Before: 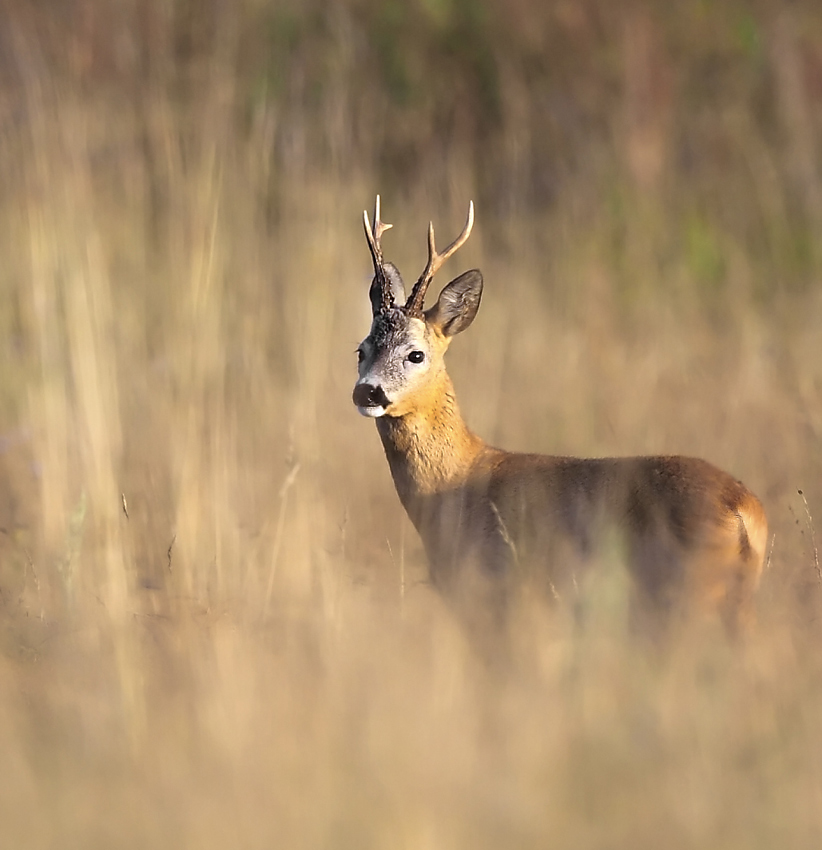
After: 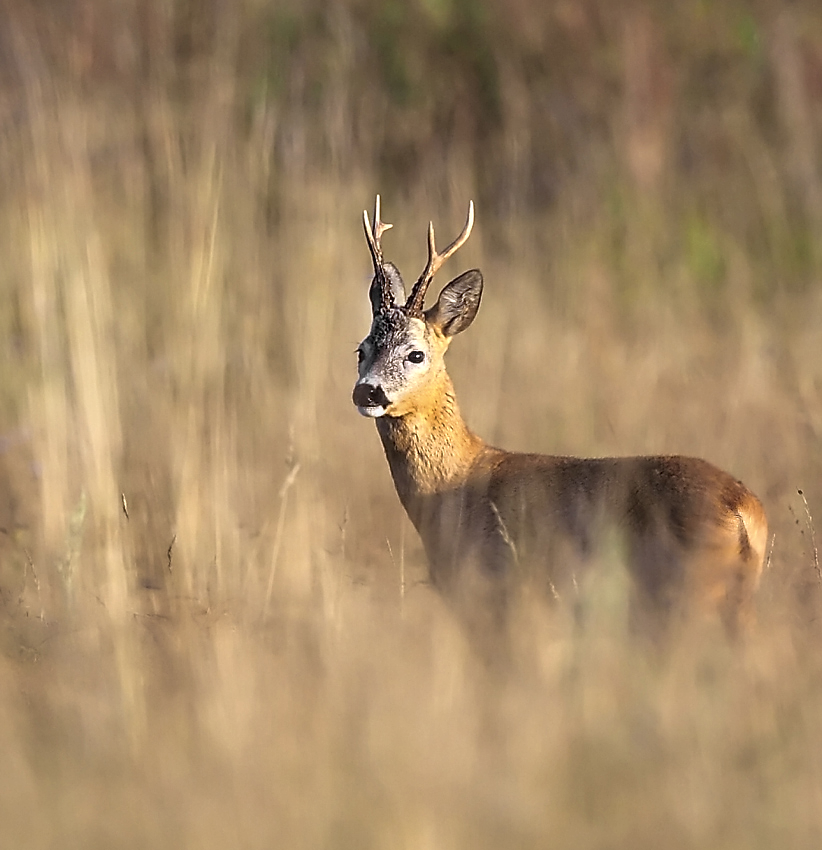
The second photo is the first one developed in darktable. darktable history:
shadows and highlights: highlights color adjustment 0%, low approximation 0.01, soften with gaussian
sharpen: on, module defaults
local contrast: on, module defaults
